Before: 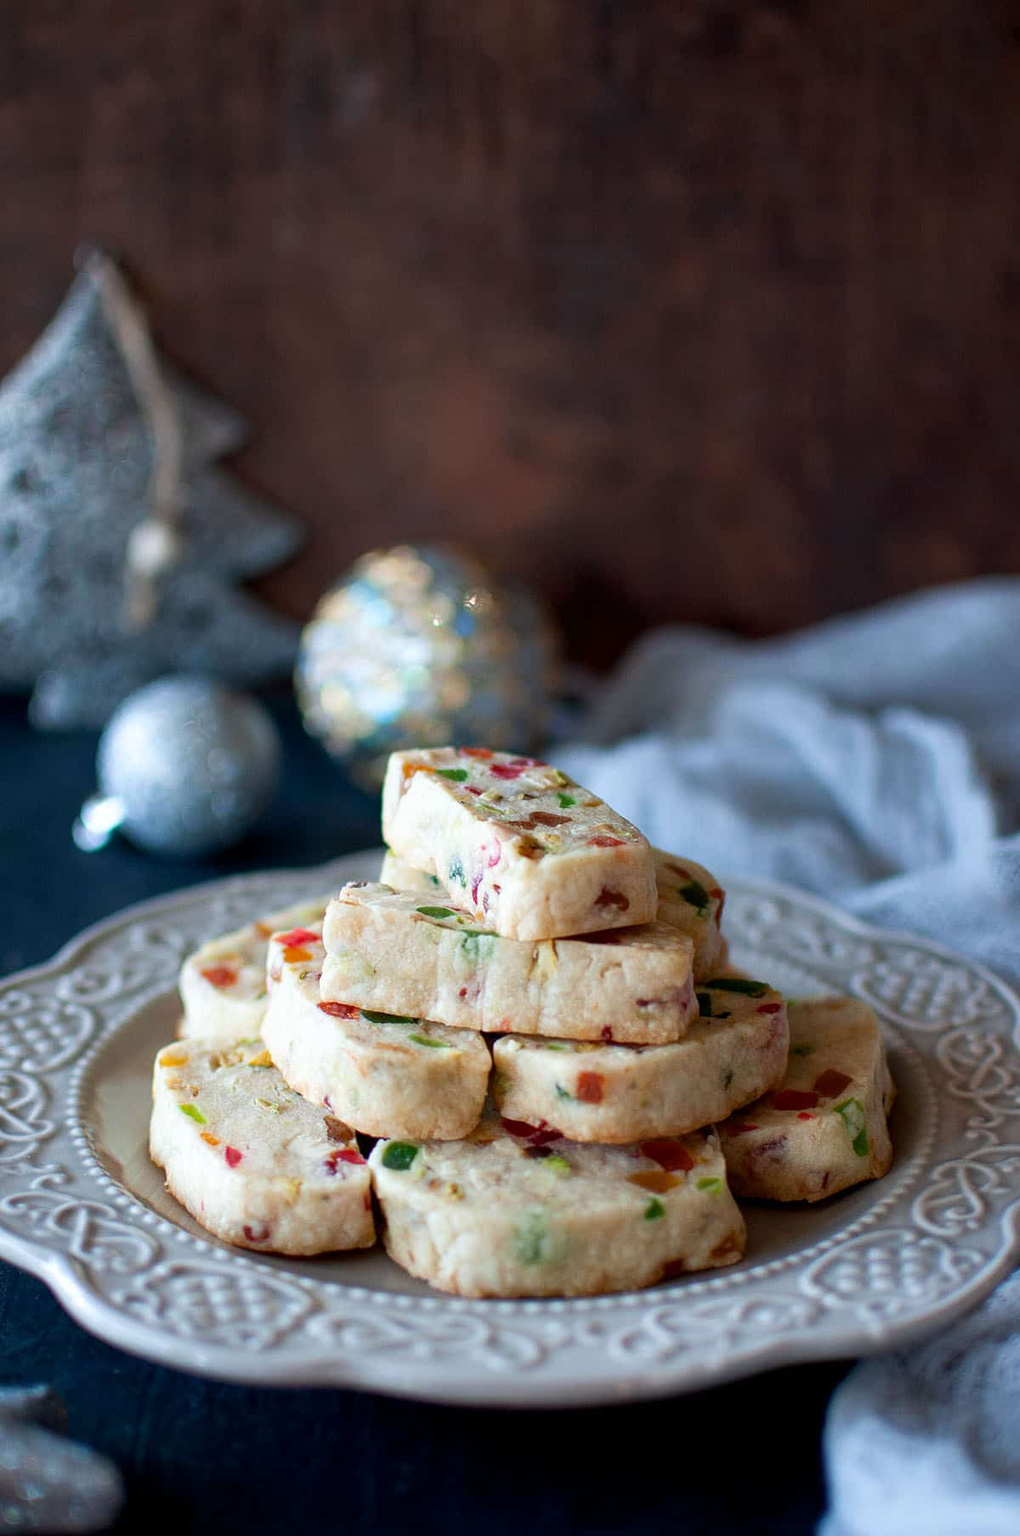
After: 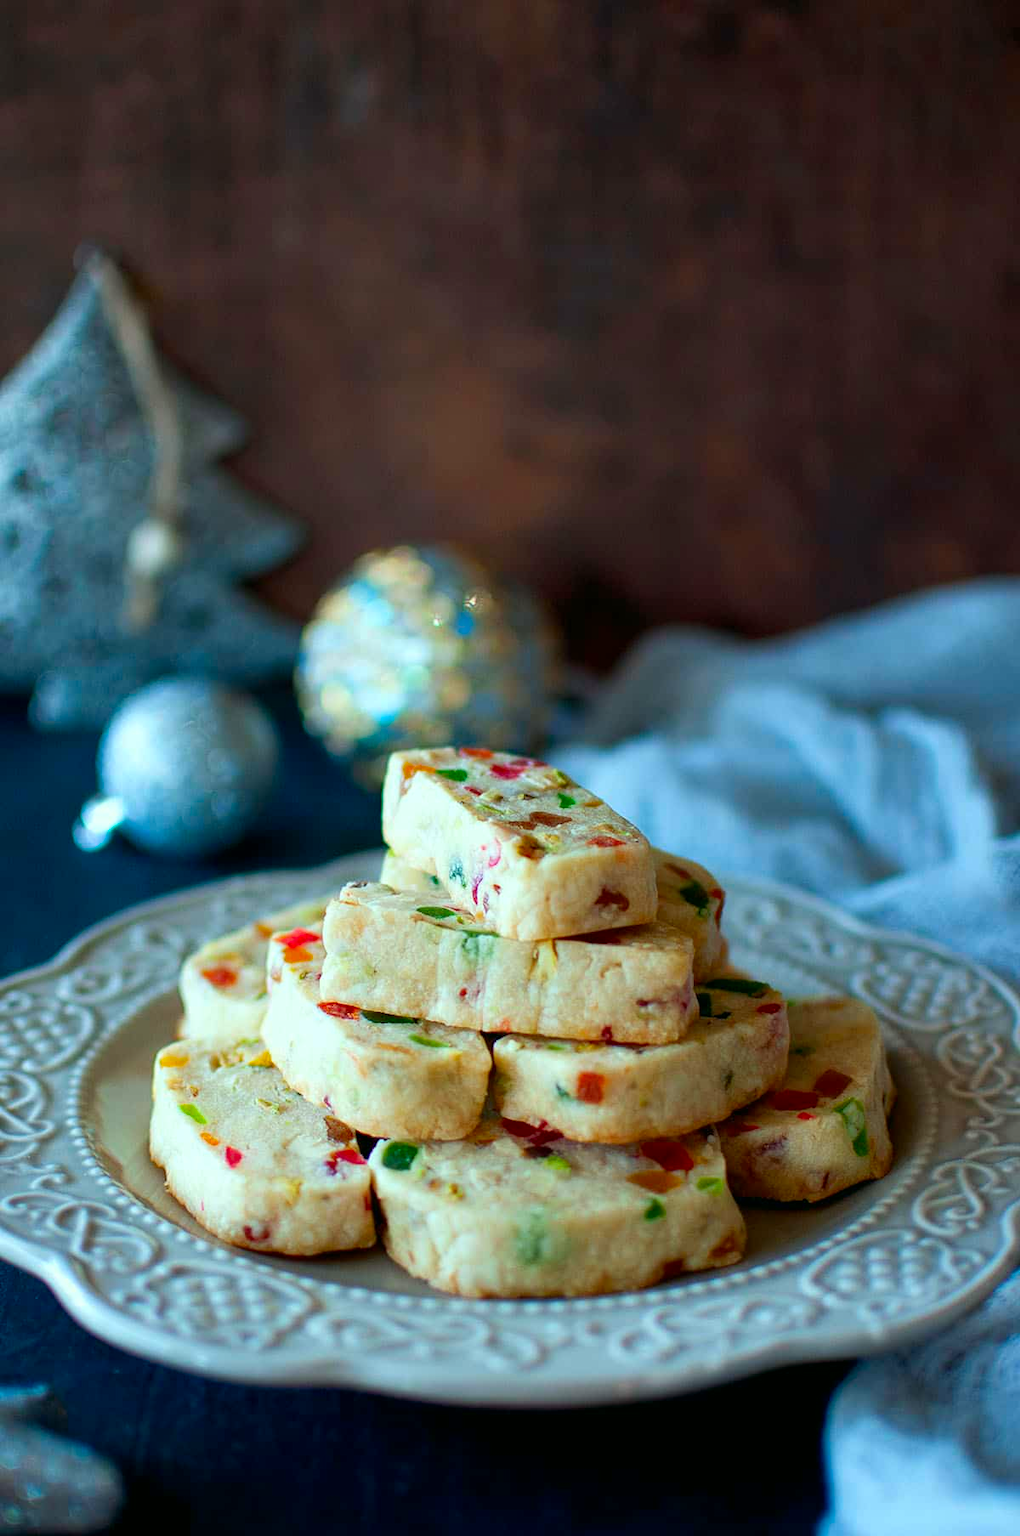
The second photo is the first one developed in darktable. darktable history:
color correction: highlights a* -7.61, highlights b* 1.28, shadows a* -2.81, saturation 1.41
